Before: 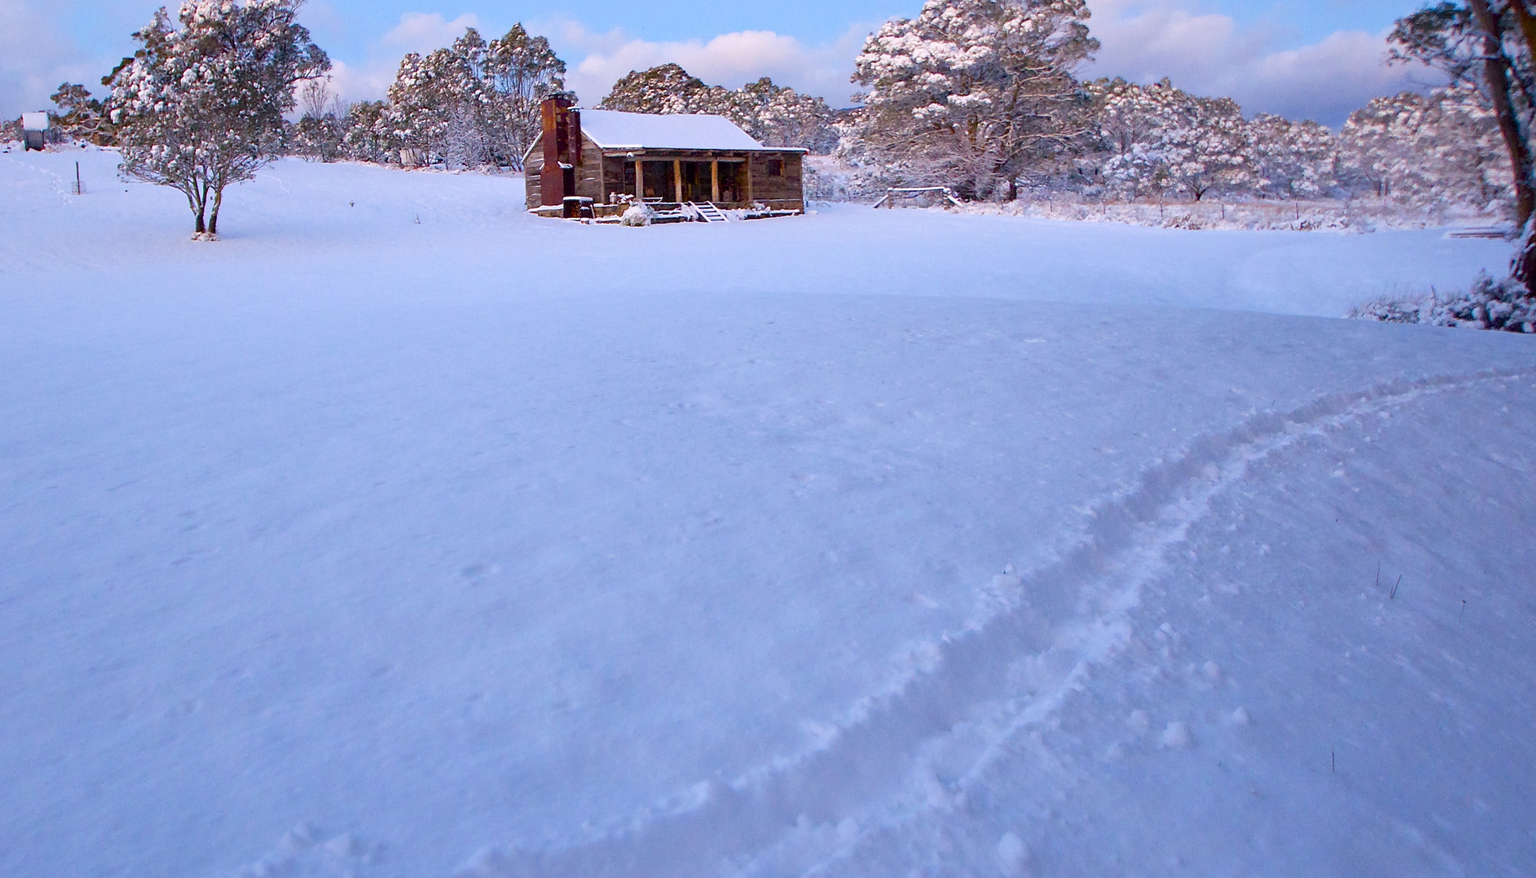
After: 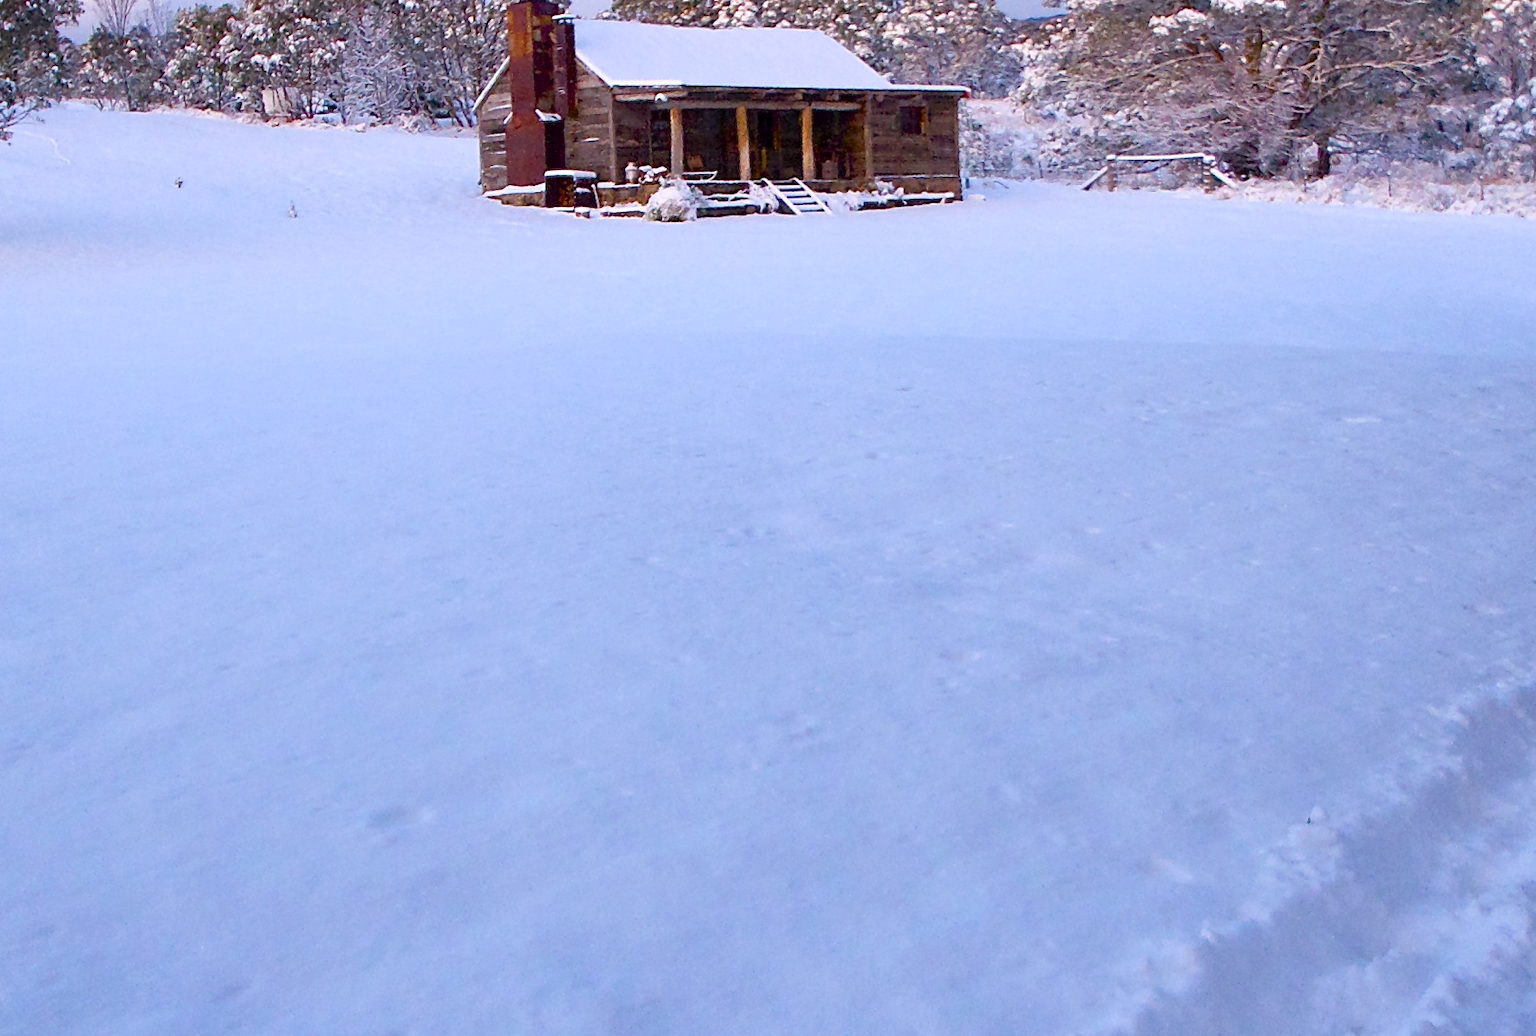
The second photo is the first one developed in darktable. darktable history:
shadows and highlights: shadows 0, highlights 40
crop: left 16.202%, top 11.208%, right 26.045%, bottom 20.557%
